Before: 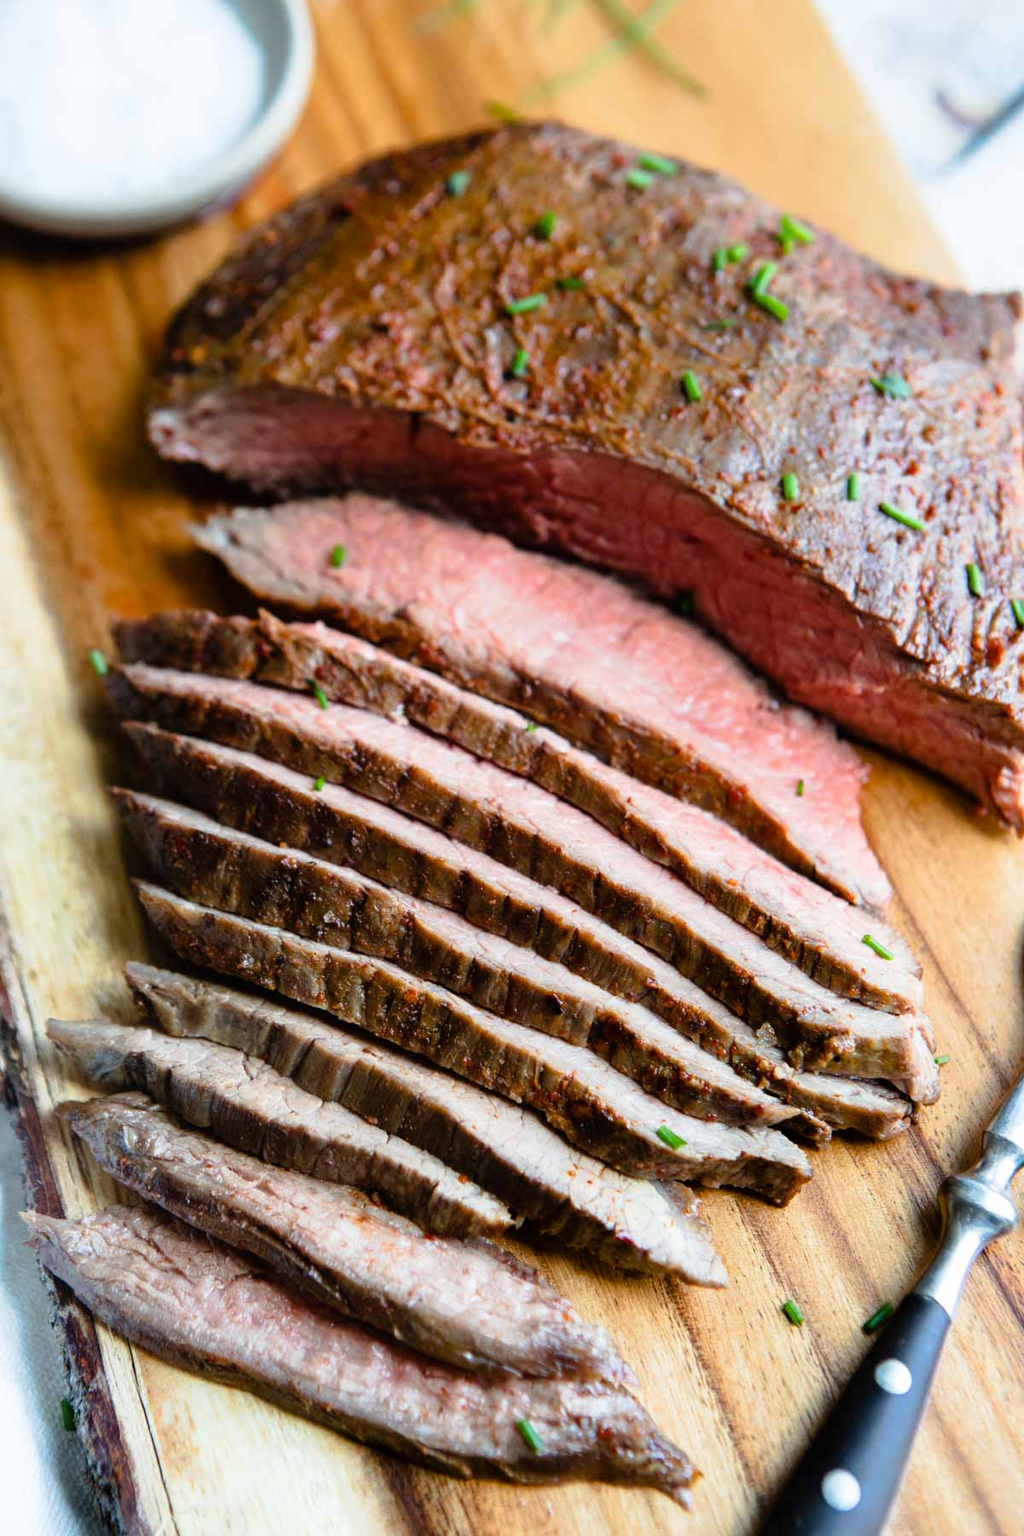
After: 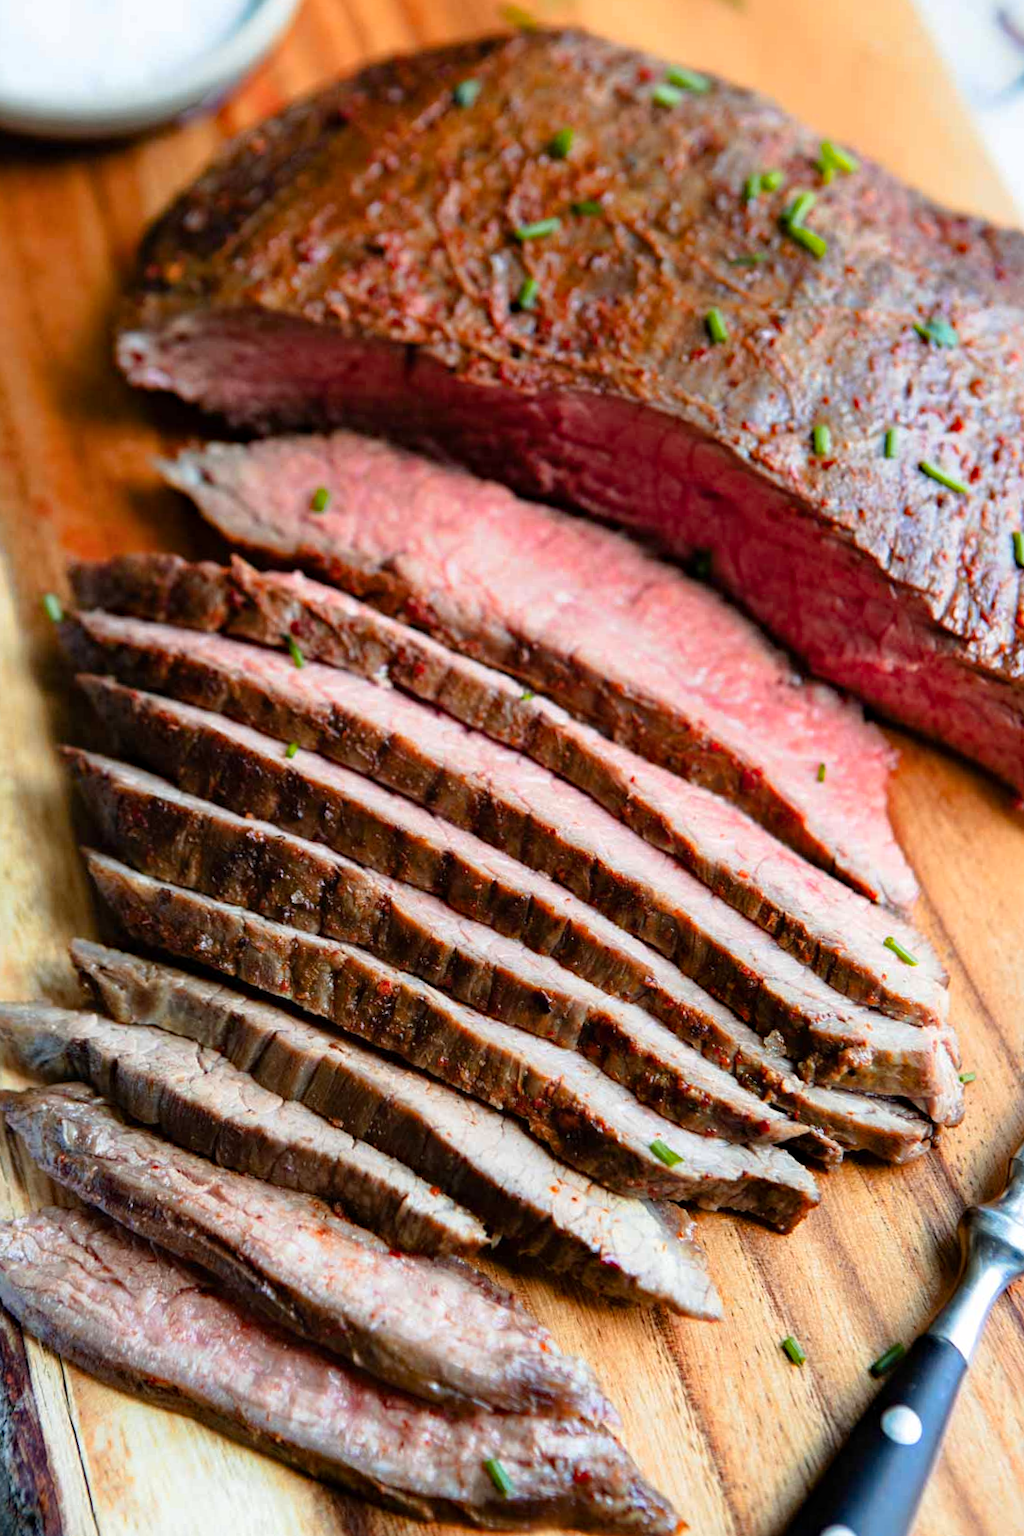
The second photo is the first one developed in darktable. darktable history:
color zones: curves: ch1 [(0.309, 0.524) (0.41, 0.329) (0.508, 0.509)]; ch2 [(0.25, 0.457) (0.75, 0.5)]
haze removal: adaptive false
crop and rotate: angle -1.96°, left 3.097%, top 4.154%, right 1.586%, bottom 0.529%
